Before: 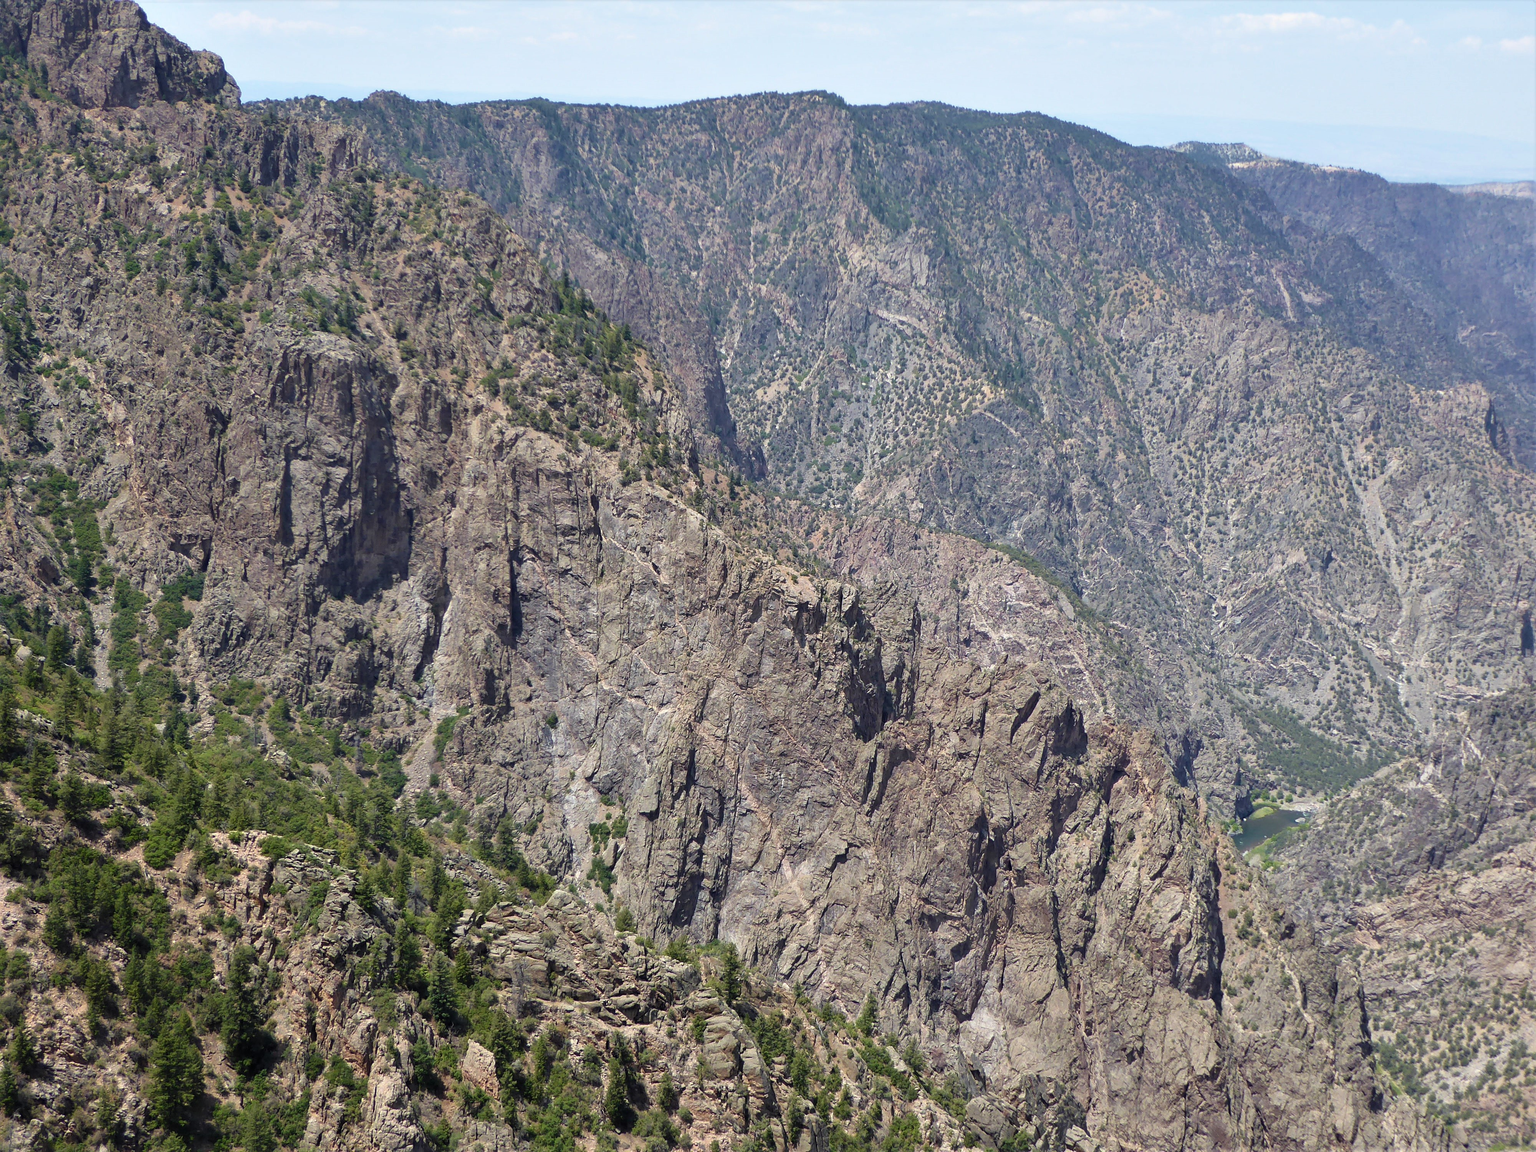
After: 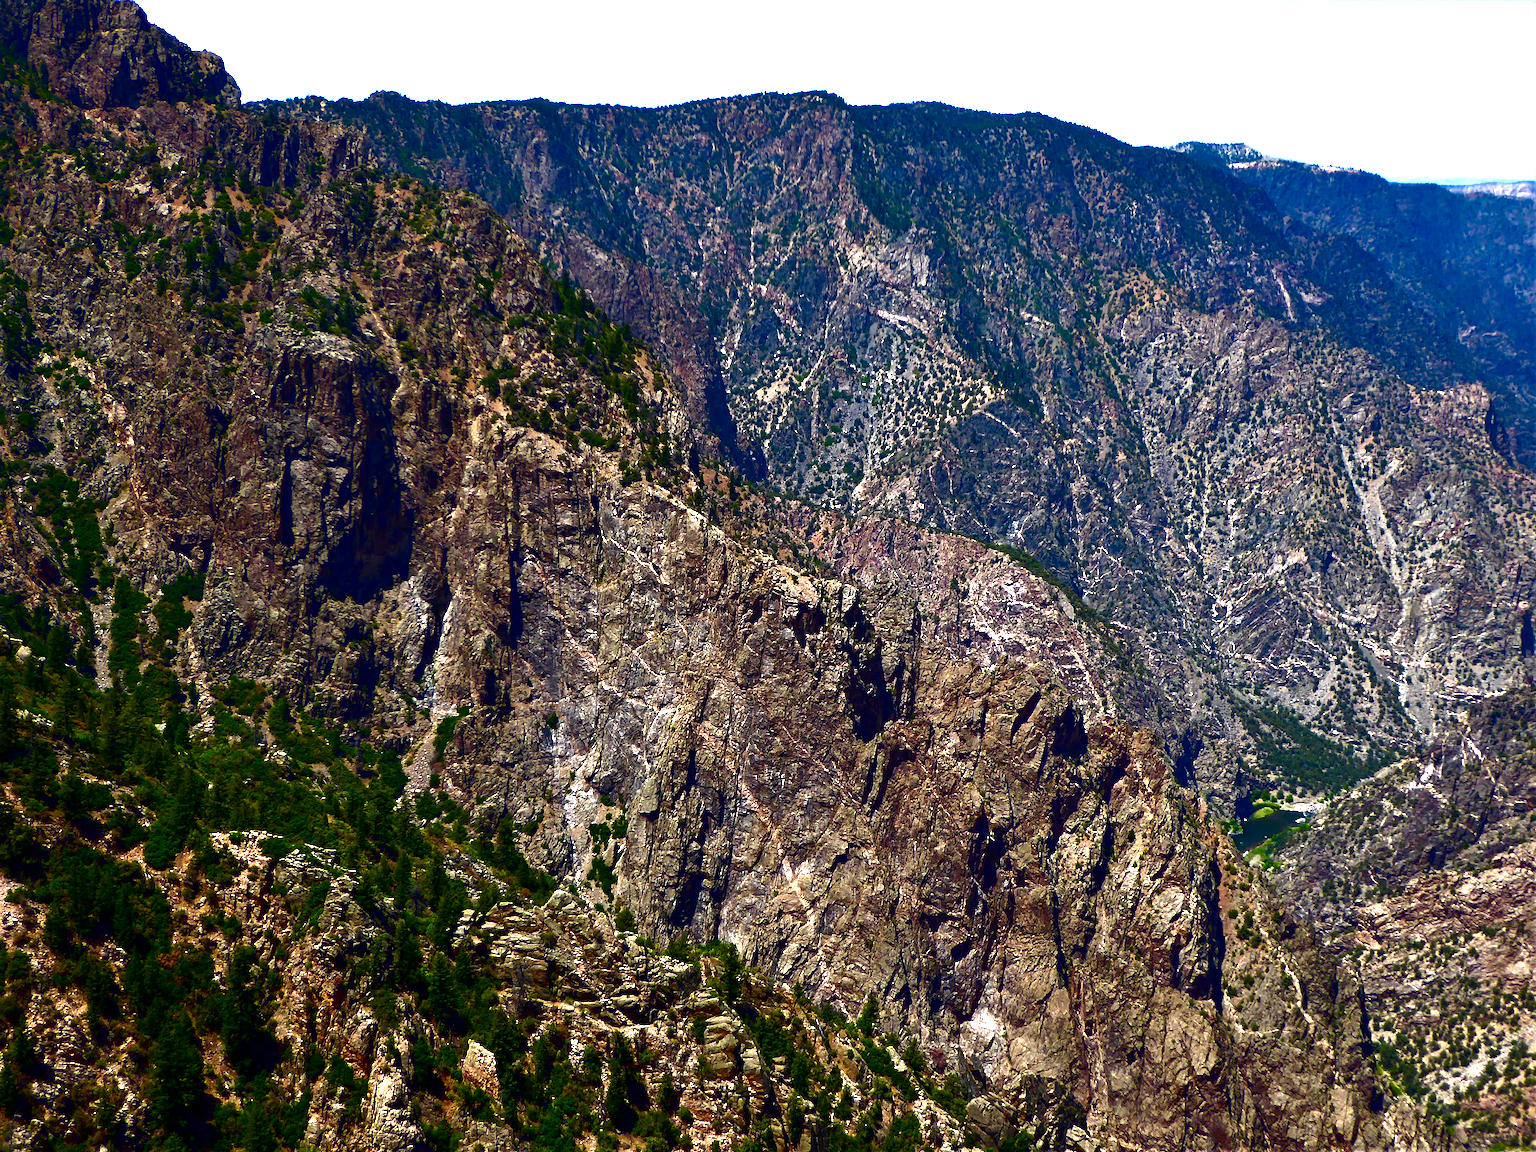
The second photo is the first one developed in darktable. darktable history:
contrast brightness saturation: brightness -1, saturation 1
exposure: exposure 0.785 EV, compensate highlight preservation false
